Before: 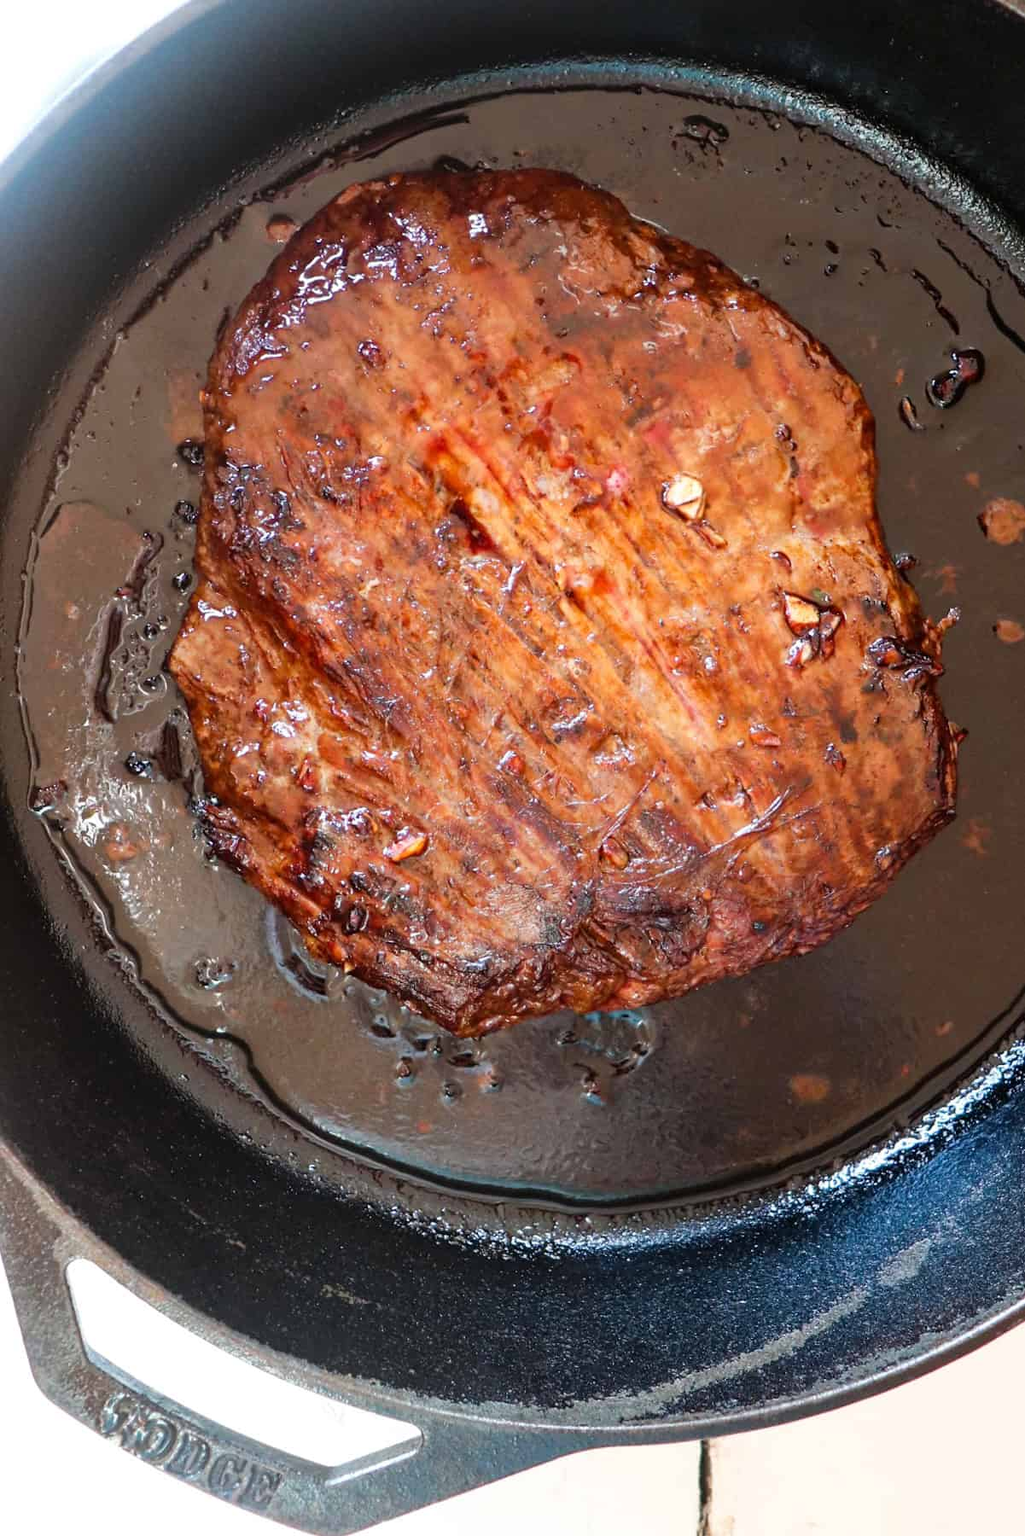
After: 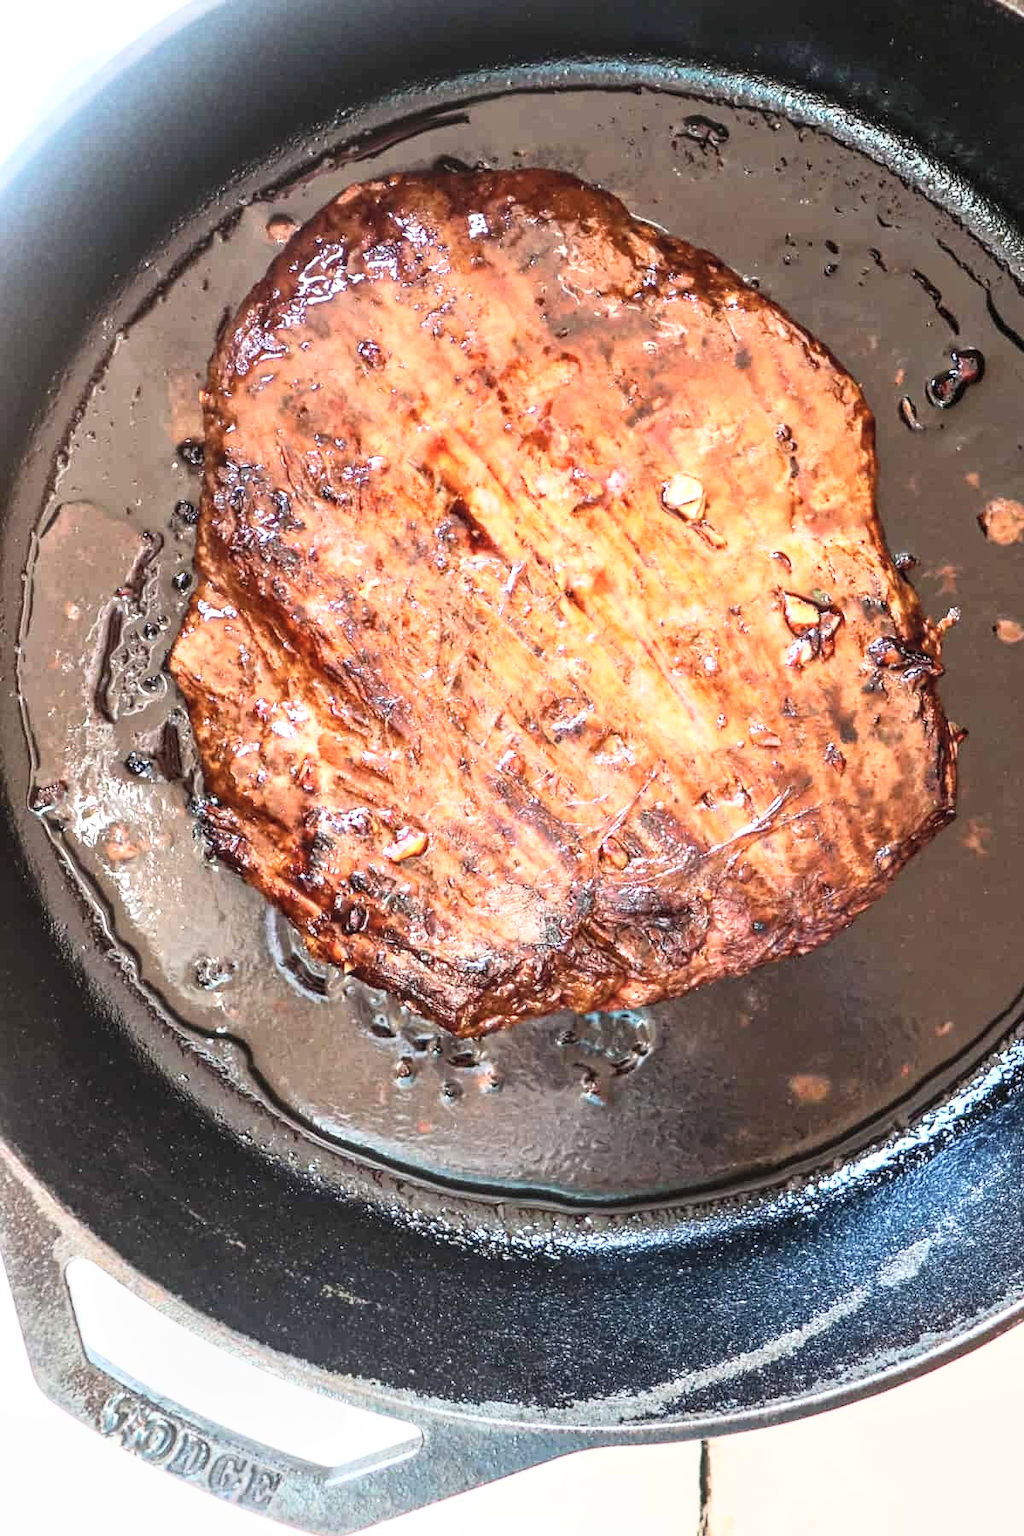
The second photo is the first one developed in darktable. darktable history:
exposure: exposure 0.014 EV, compensate highlight preservation false
local contrast: detail 130%
contrast brightness saturation: contrast 0.39, brightness 0.53
